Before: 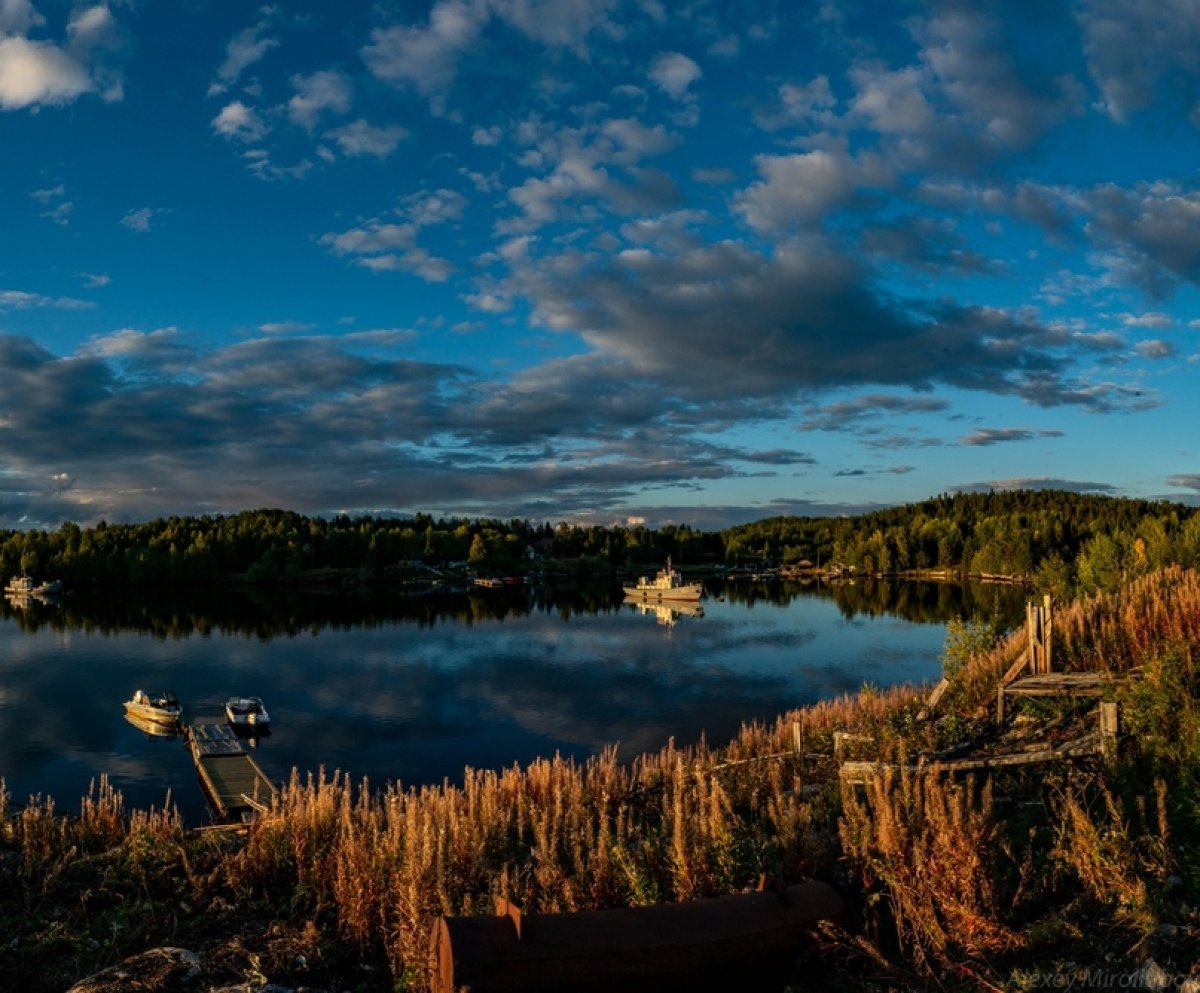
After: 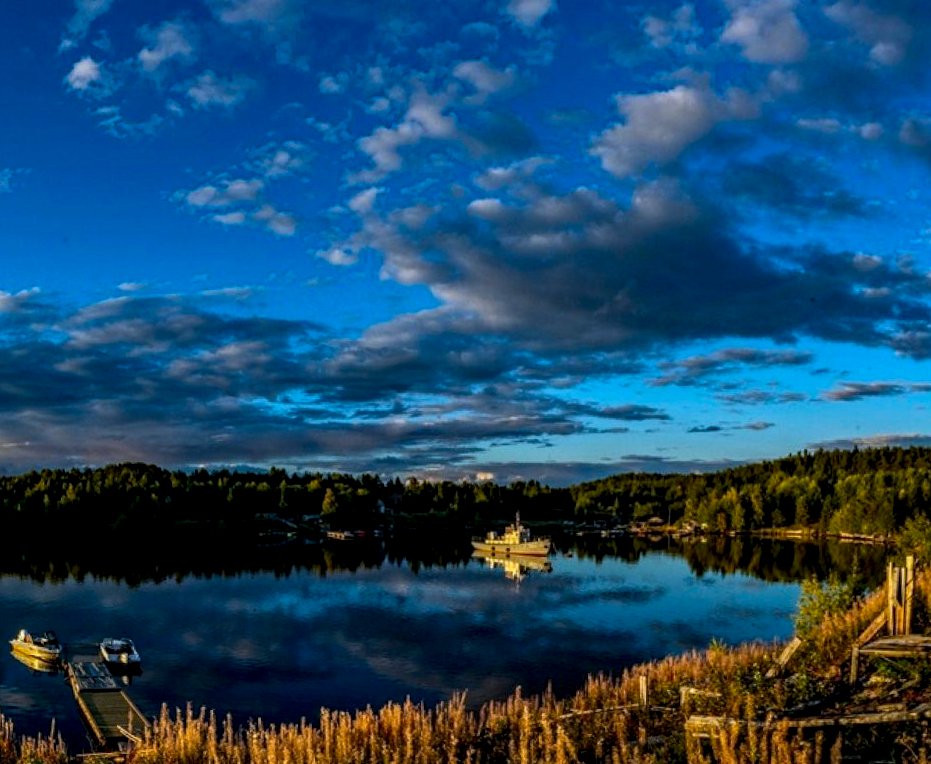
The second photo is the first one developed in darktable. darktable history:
rotate and perspective: rotation 0.062°, lens shift (vertical) 0.115, lens shift (horizontal) -0.133, crop left 0.047, crop right 0.94, crop top 0.061, crop bottom 0.94
local contrast: detail 144%
white balance: red 0.931, blue 1.11
color balance rgb: linear chroma grading › global chroma 9.31%, global vibrance 41.49%
crop and rotate: left 7.196%, top 4.574%, right 10.605%, bottom 13.178%
haze removal: adaptive false
